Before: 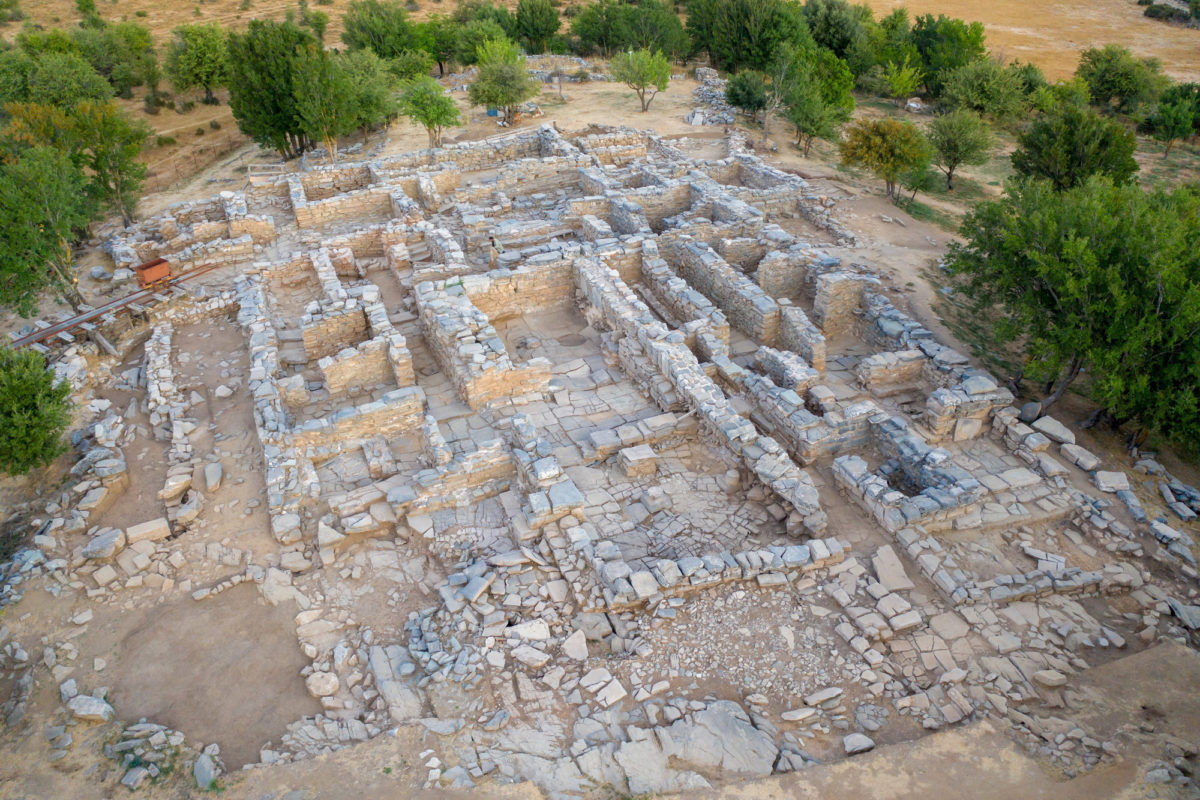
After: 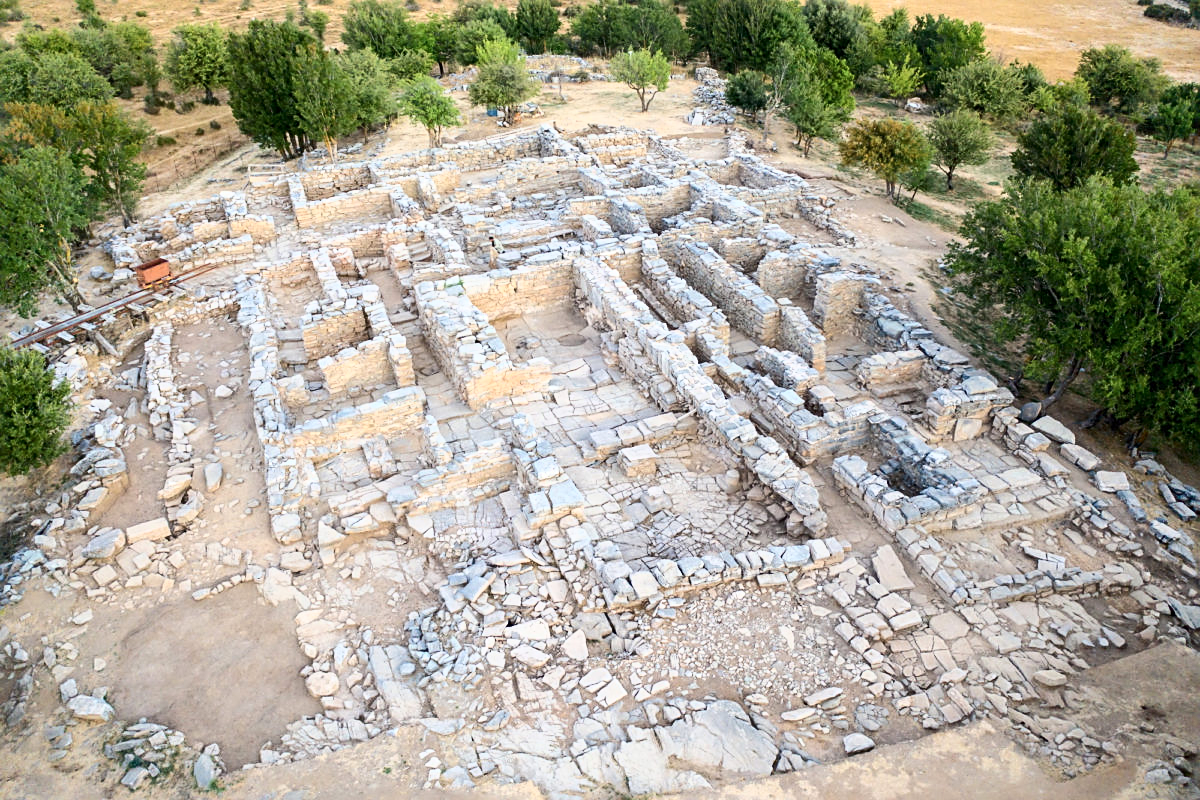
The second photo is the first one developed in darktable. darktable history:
tone curve: curves: ch0 [(0, 0) (0.003, 0.003) (0.011, 0.009) (0.025, 0.022) (0.044, 0.037) (0.069, 0.051) (0.1, 0.079) (0.136, 0.114) (0.177, 0.152) (0.224, 0.212) (0.277, 0.281) (0.335, 0.358) (0.399, 0.459) (0.468, 0.573) (0.543, 0.684) (0.623, 0.779) (0.709, 0.866) (0.801, 0.949) (0.898, 0.98) (1, 1)], color space Lab, independent channels, preserve colors none
sharpen: on, module defaults
